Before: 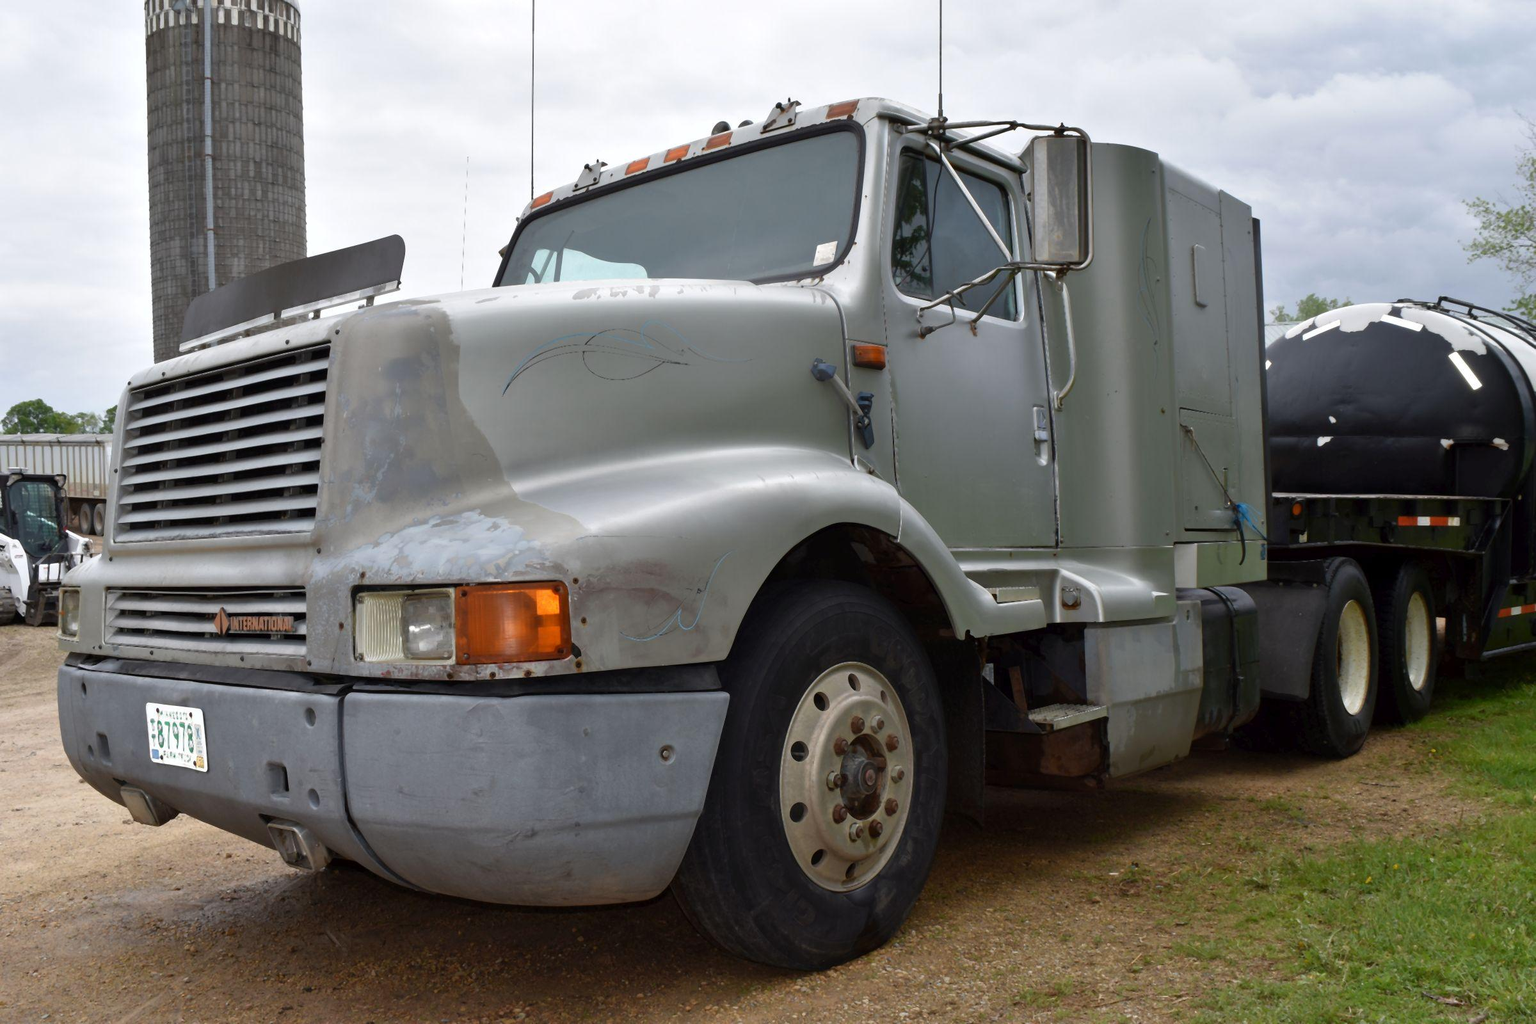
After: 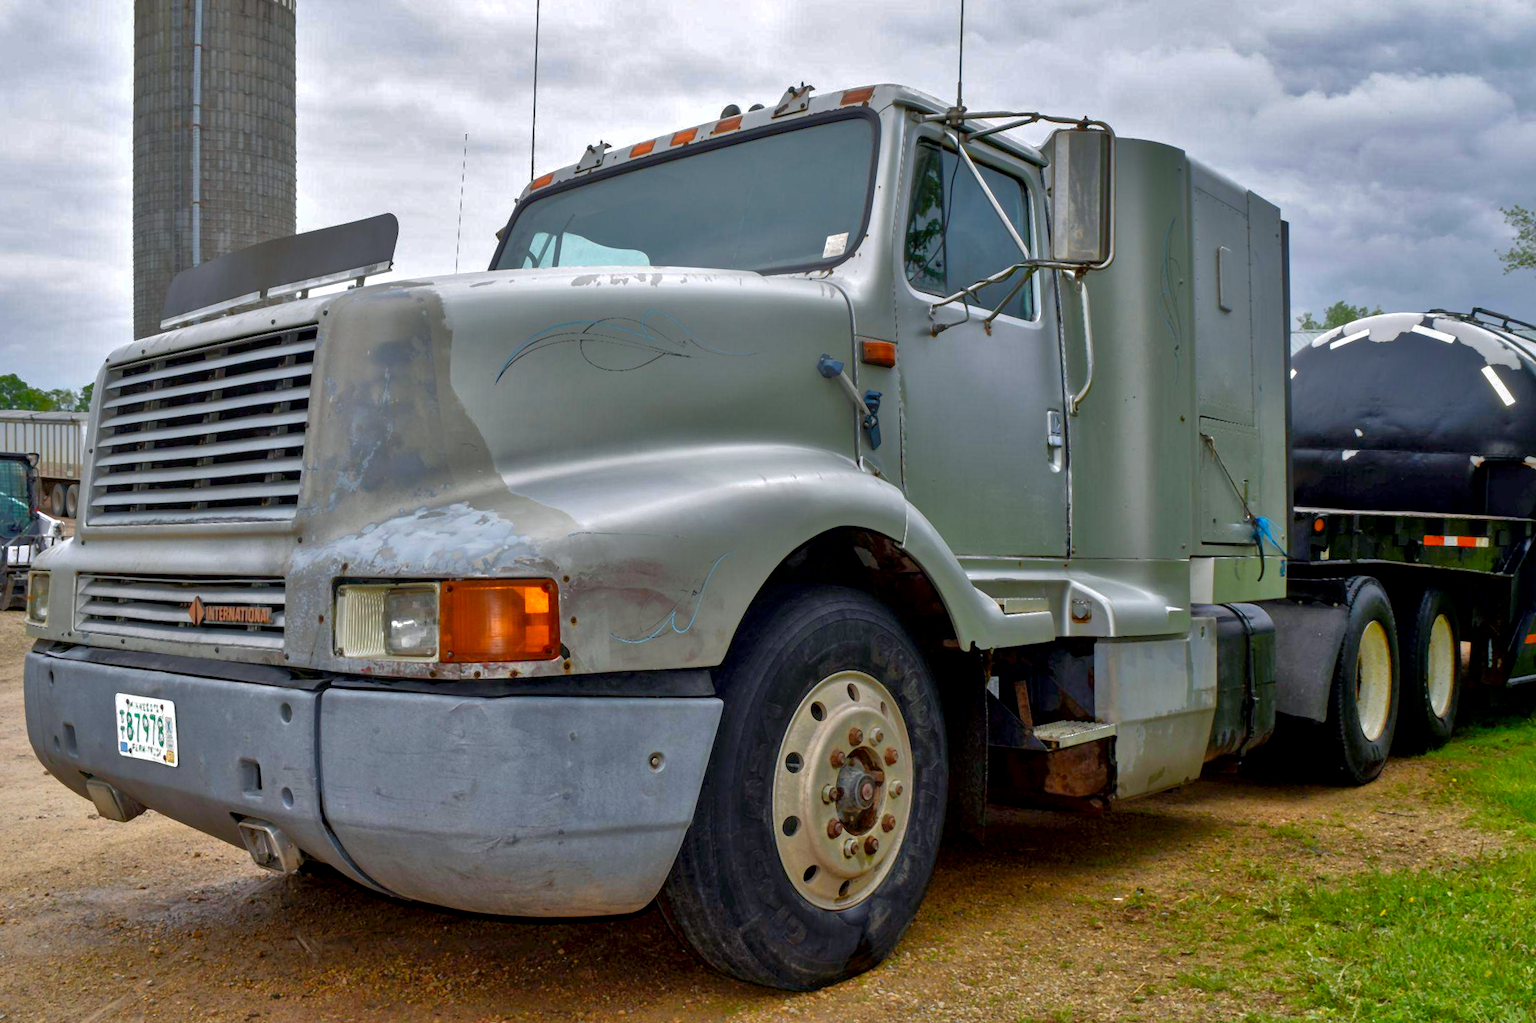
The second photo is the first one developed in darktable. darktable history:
crop and rotate: angle -1.58°
contrast equalizer: y [[0.5, 0.5, 0.5, 0.539, 0.64, 0.611], [0.5 ×6], [0.5 ×6], [0 ×6], [0 ×6]], mix 0.167
contrast brightness saturation: contrast 0.068, brightness -0.129, saturation 0.059
local contrast: on, module defaults
shadows and highlights: highlights -60.05, highlights color adjustment 49.38%
tone equalizer: -7 EV 0.164 EV, -6 EV 0.632 EV, -5 EV 1.19 EV, -4 EV 1.3 EV, -3 EV 1.17 EV, -2 EV 0.6 EV, -1 EV 0.158 EV
color balance rgb: power › chroma 0.504%, power › hue 214.91°, linear chroma grading › global chroma 14.603%, perceptual saturation grading › global saturation 0.207%, global vibrance 24.32%
